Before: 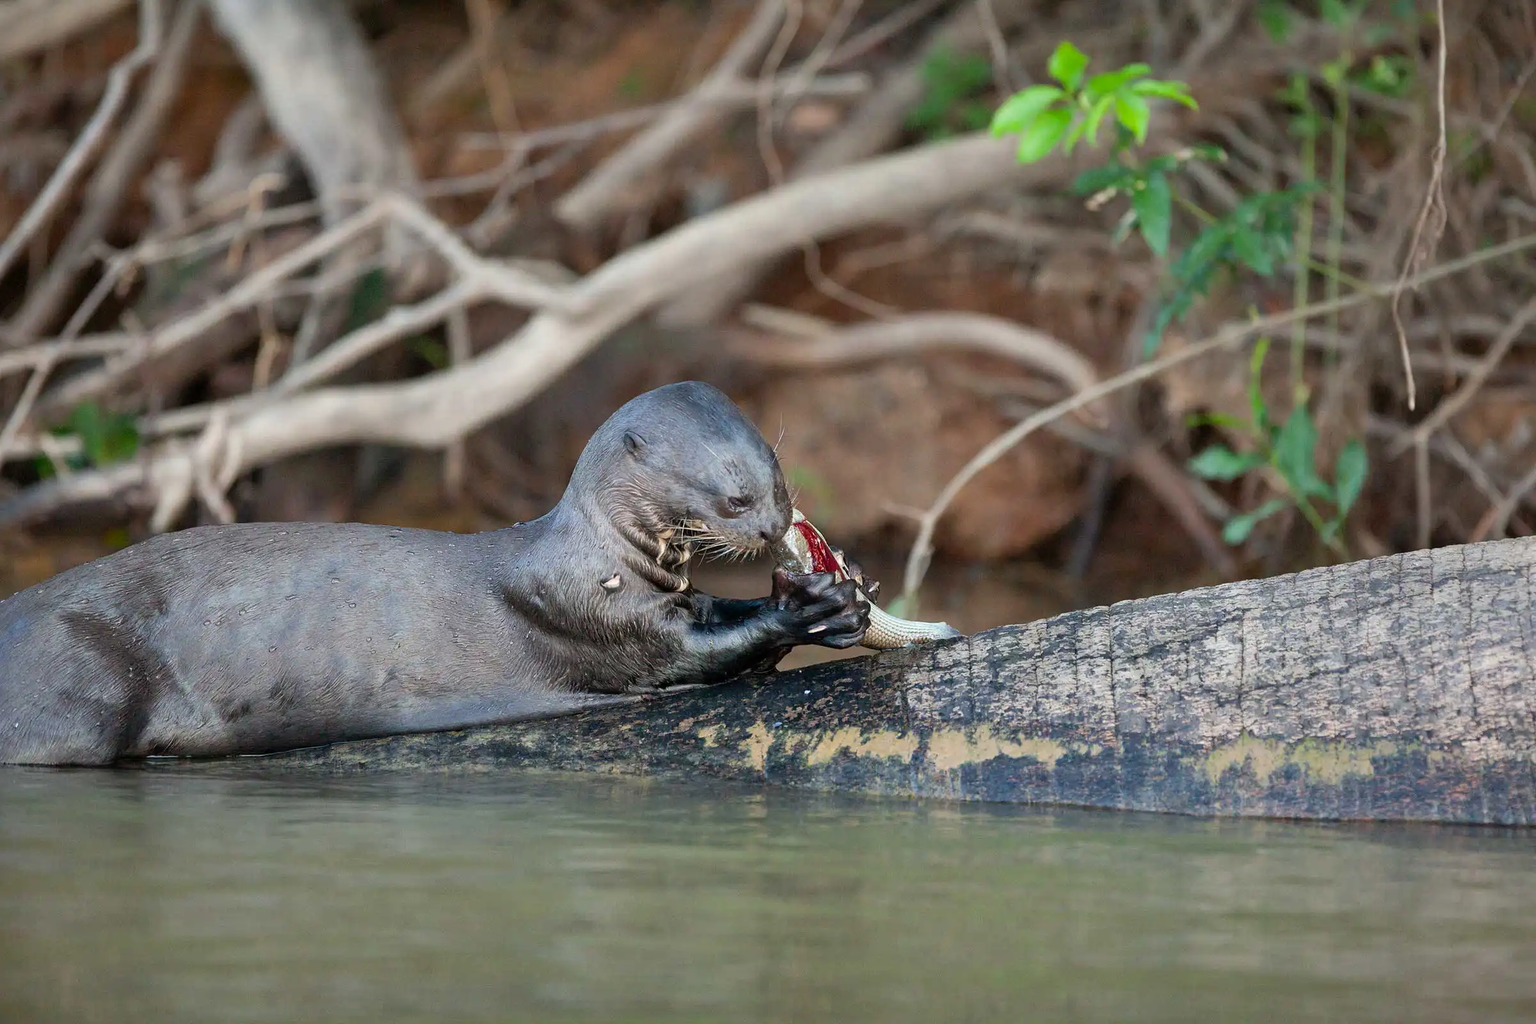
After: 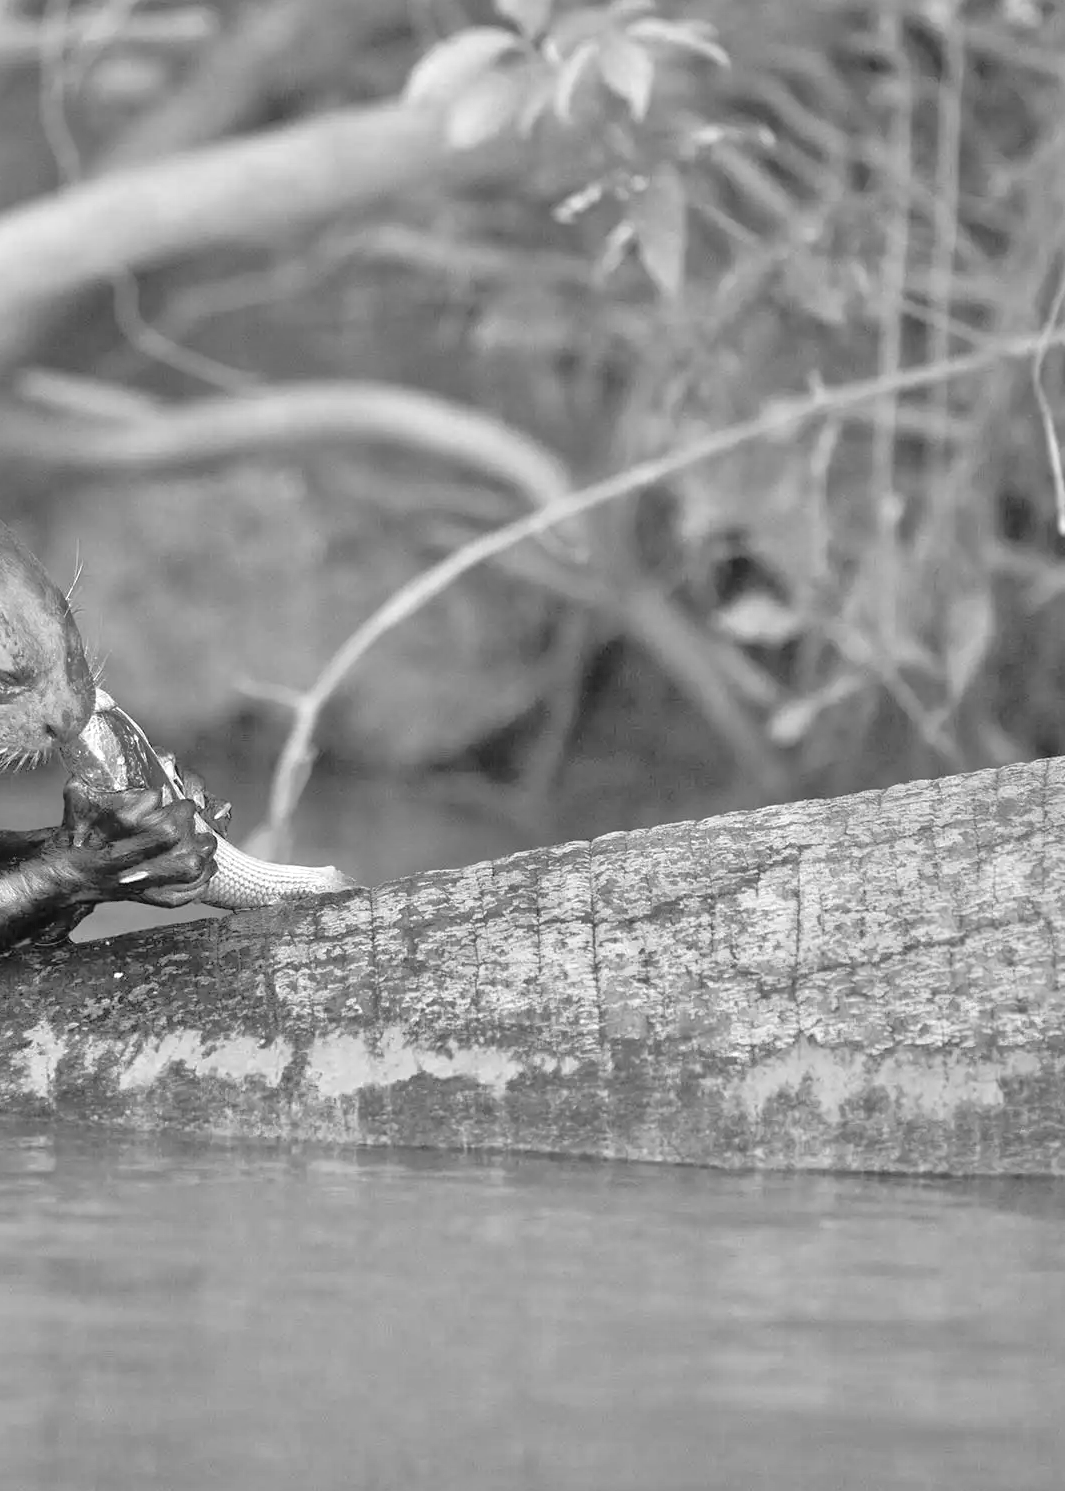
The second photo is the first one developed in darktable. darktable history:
tone equalizer: -8 EV 2 EV, -7 EV 2 EV, -6 EV 2 EV, -5 EV 2 EV, -4 EV 2 EV, -3 EV 1.5 EV, -2 EV 1 EV, -1 EV 0.5 EV
crop: left 47.628%, top 6.643%, right 7.874%
contrast equalizer: octaves 7, y [[0.6 ×6], [0.55 ×6], [0 ×6], [0 ×6], [0 ×6]], mix -0.3
monochrome: a 2.21, b -1.33, size 2.2
